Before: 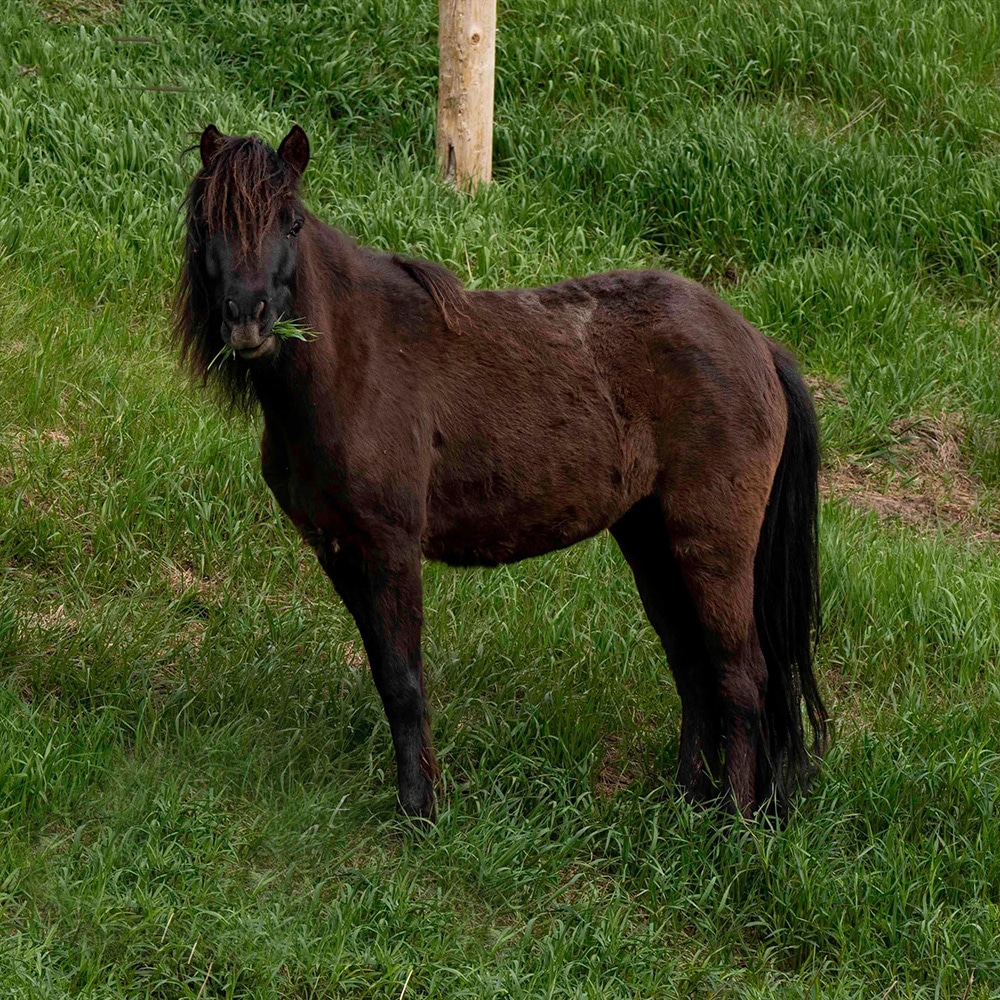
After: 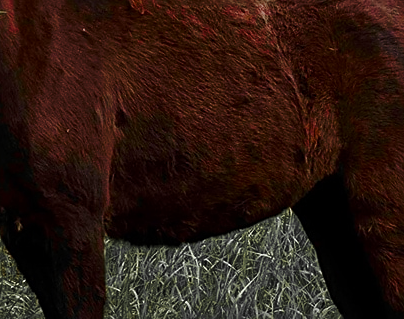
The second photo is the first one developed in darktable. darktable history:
contrast brightness saturation: contrast 0.04, saturation 0.16
sharpen: on, module defaults
crop: left 31.751%, top 32.172%, right 27.8%, bottom 35.83%
rgb curve: curves: ch0 [(0, 0) (0.415, 0.237) (1, 1)]
color zones: curves: ch1 [(0, 0.679) (0.143, 0.647) (0.286, 0.261) (0.378, -0.011) (0.571, 0.396) (0.714, 0.399) (0.857, 0.406) (1, 0.679)]
base curve: curves: ch0 [(0, 0) (0.036, 0.037) (0.121, 0.228) (0.46, 0.76) (0.859, 0.983) (1, 1)], preserve colors none
